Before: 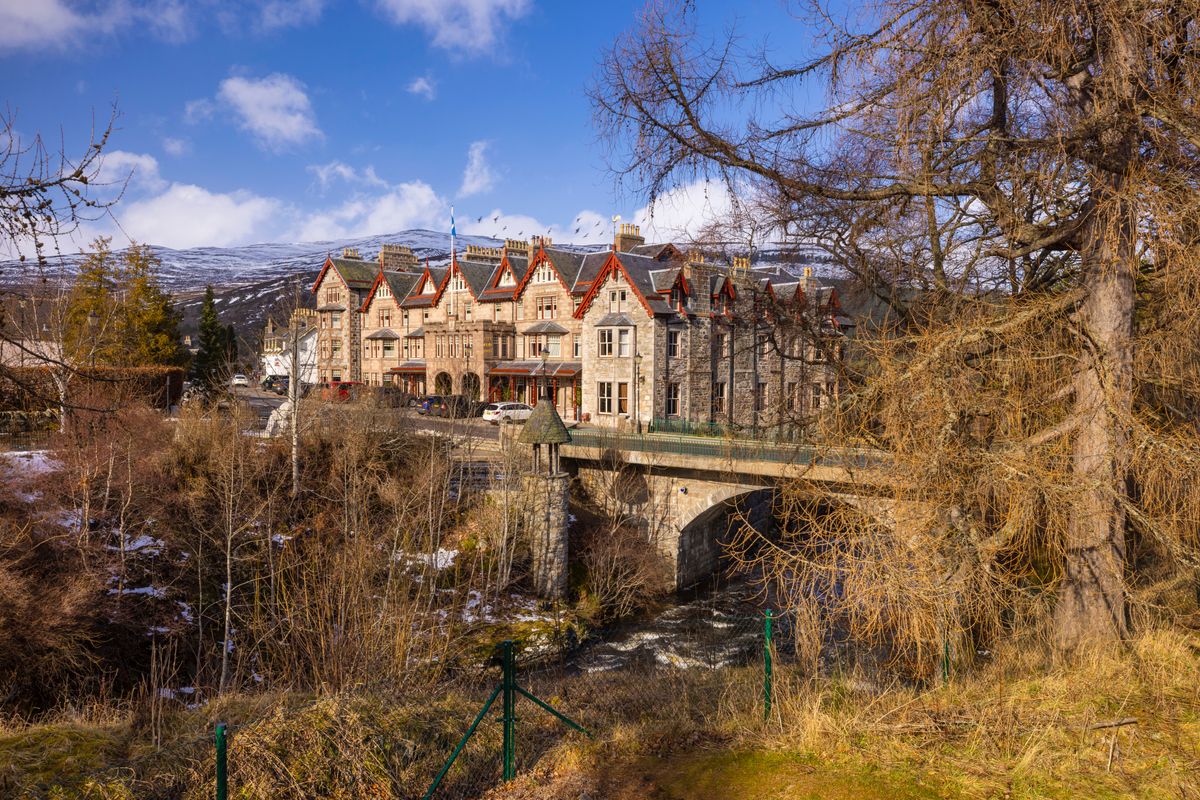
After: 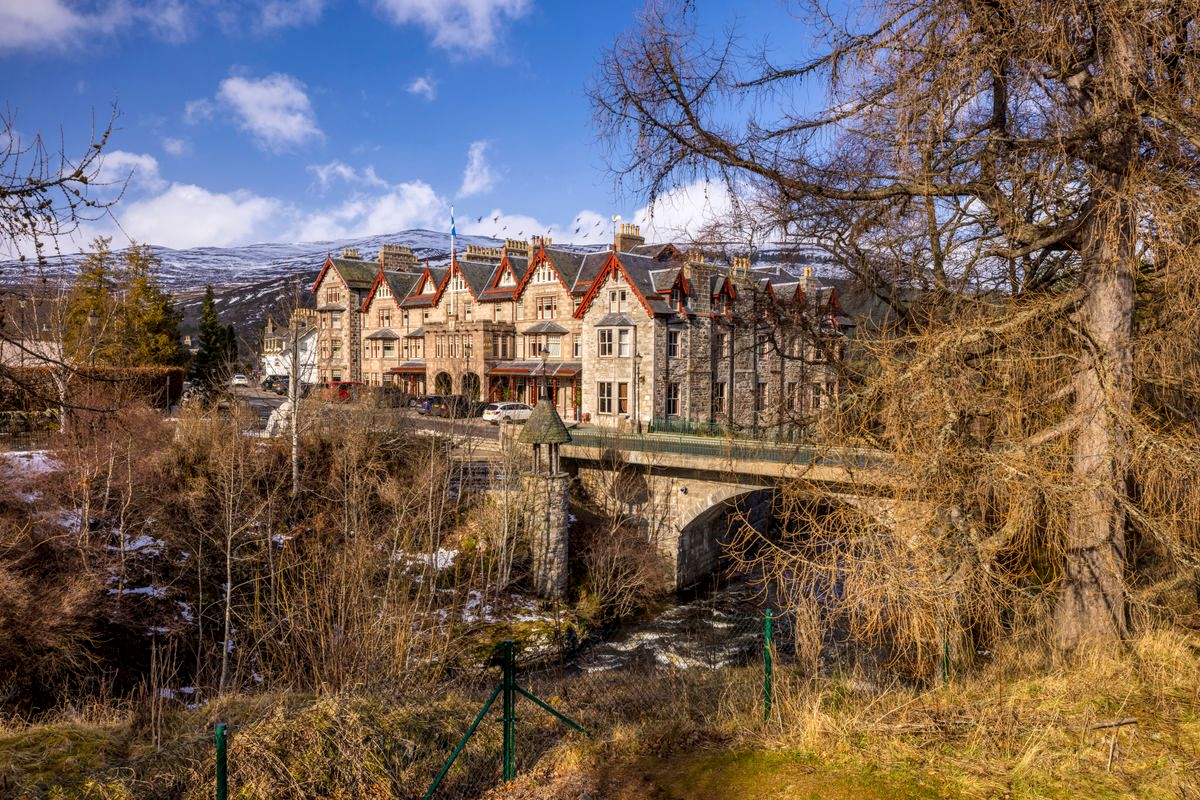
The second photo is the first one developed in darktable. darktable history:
local contrast: highlights 24%, detail 130%
